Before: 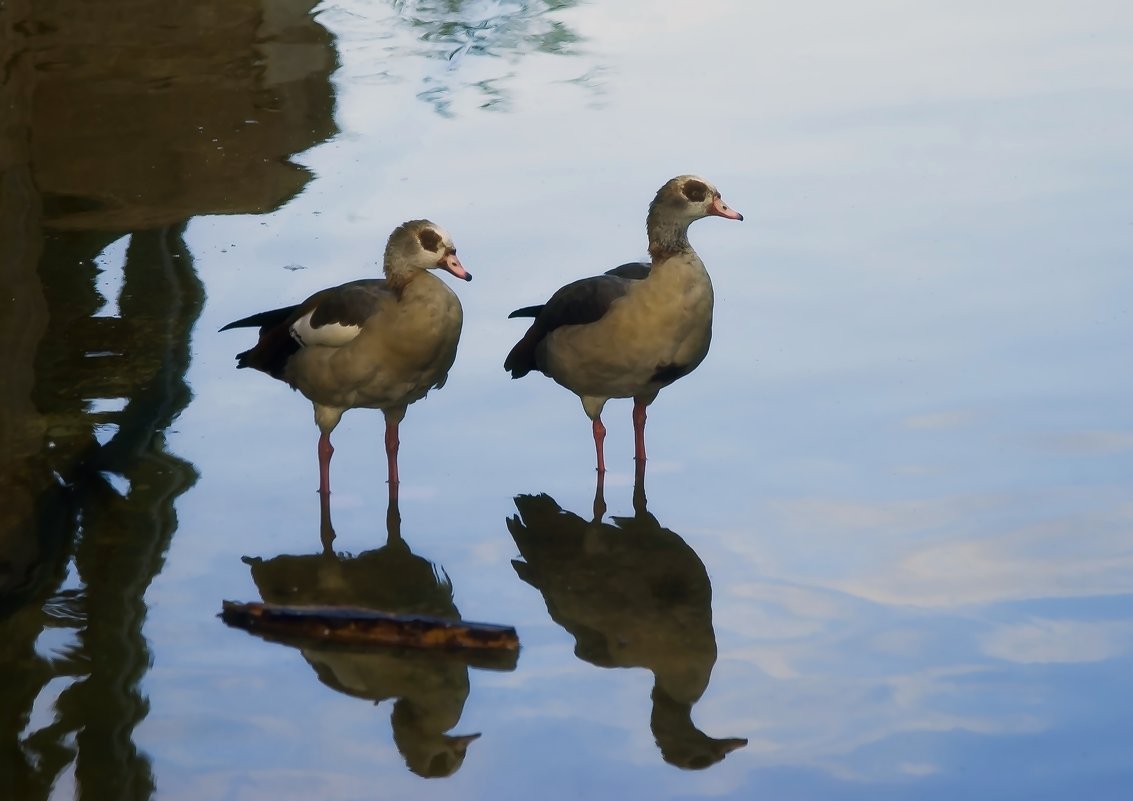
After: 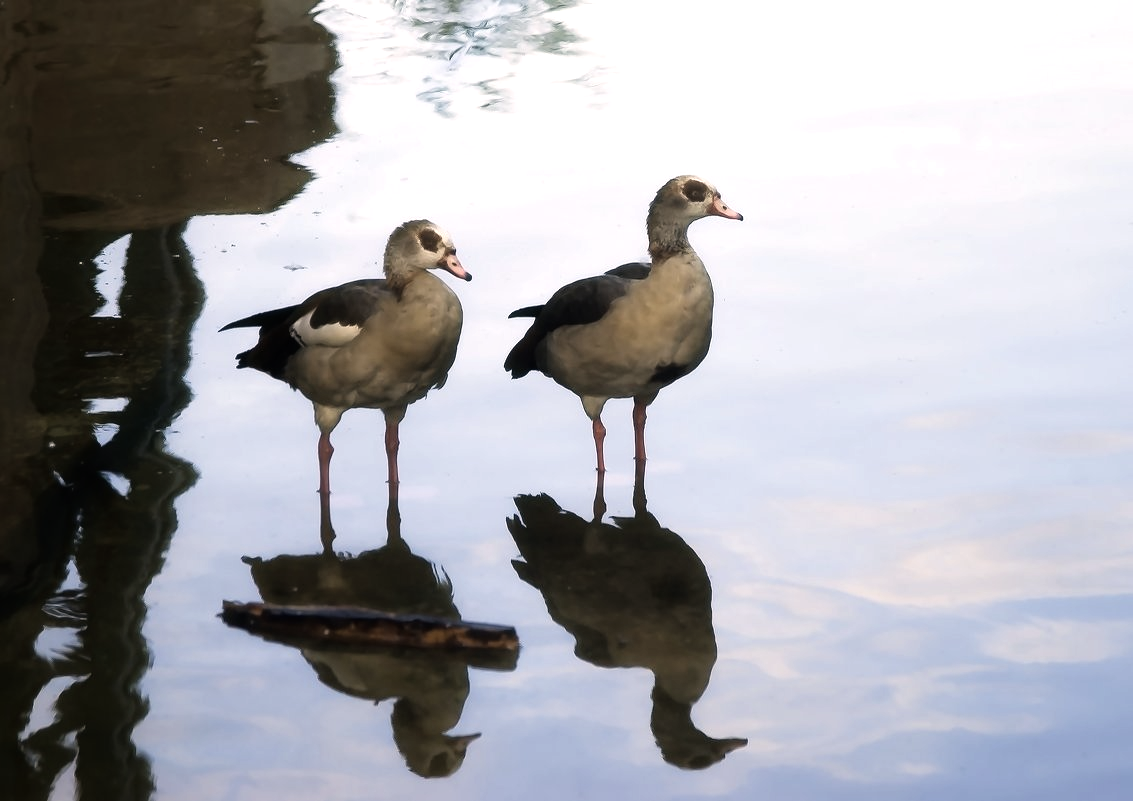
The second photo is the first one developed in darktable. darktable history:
tone equalizer: -8 EV -0.721 EV, -7 EV -0.716 EV, -6 EV -0.573 EV, -5 EV -0.383 EV, -3 EV 0.37 EV, -2 EV 0.6 EV, -1 EV 0.675 EV, +0 EV 0.736 EV
color correction: highlights a* 5.49, highlights b* 5.21, saturation 0.665
